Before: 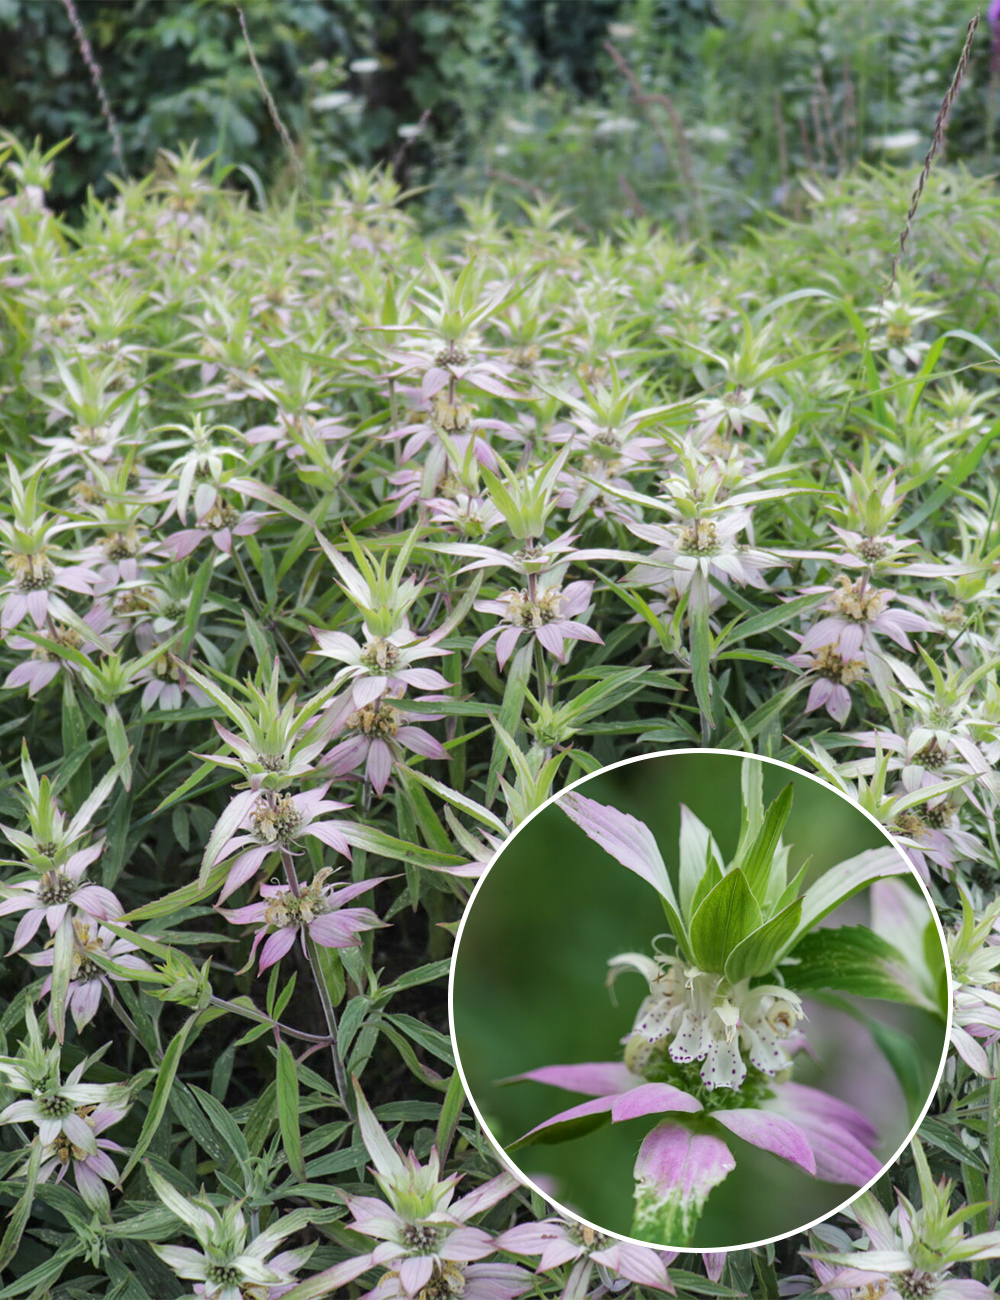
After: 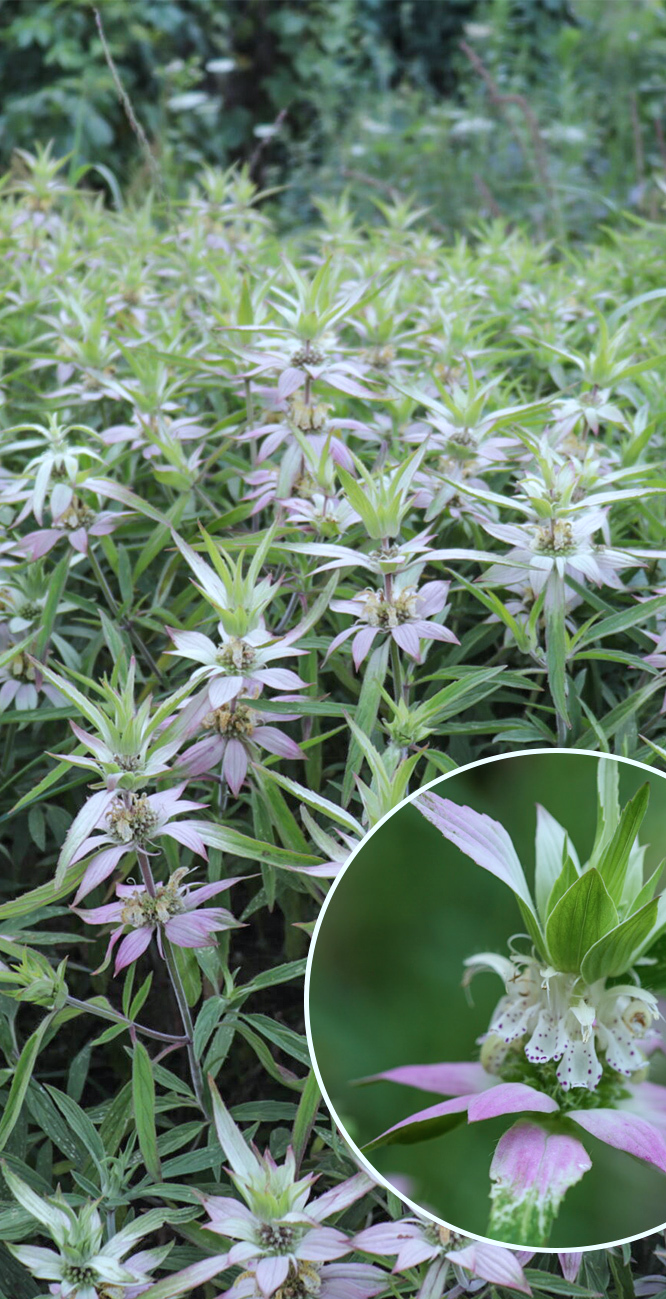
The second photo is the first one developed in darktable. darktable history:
crop and rotate: left 14.436%, right 18.898%
color correction: highlights a* -4.18, highlights b* -10.81
